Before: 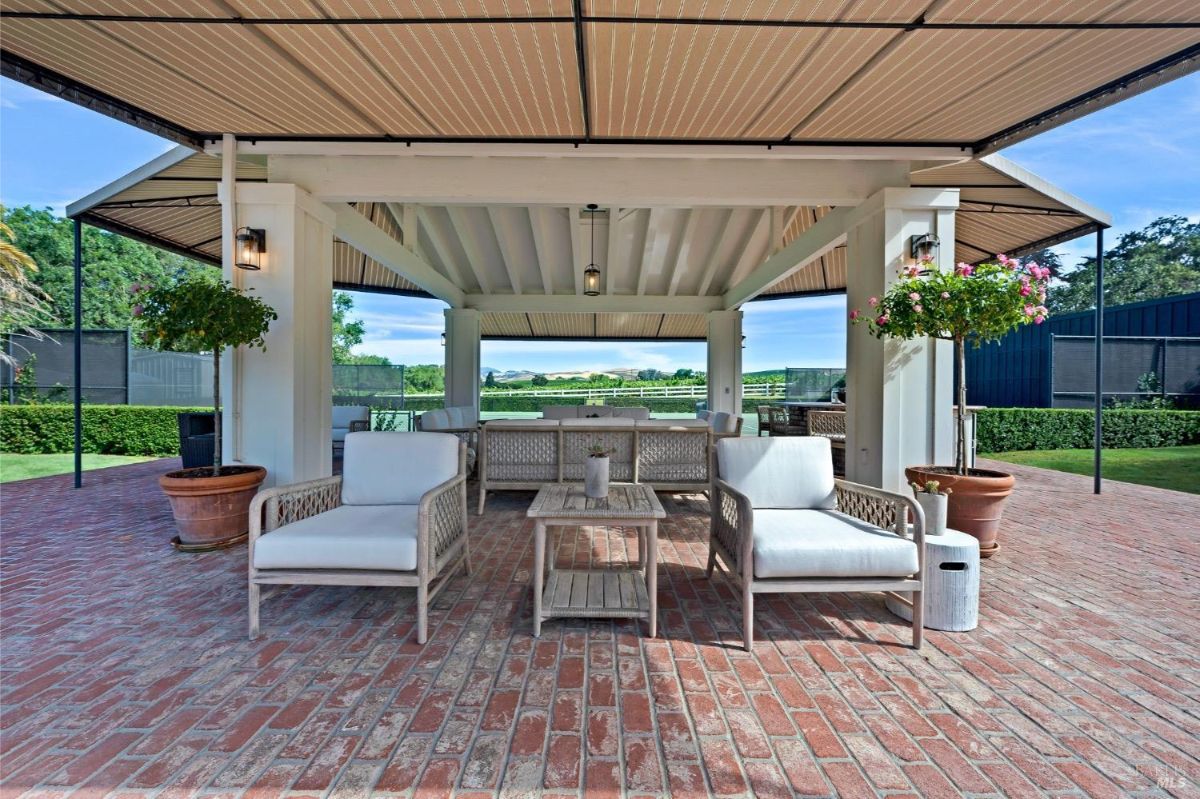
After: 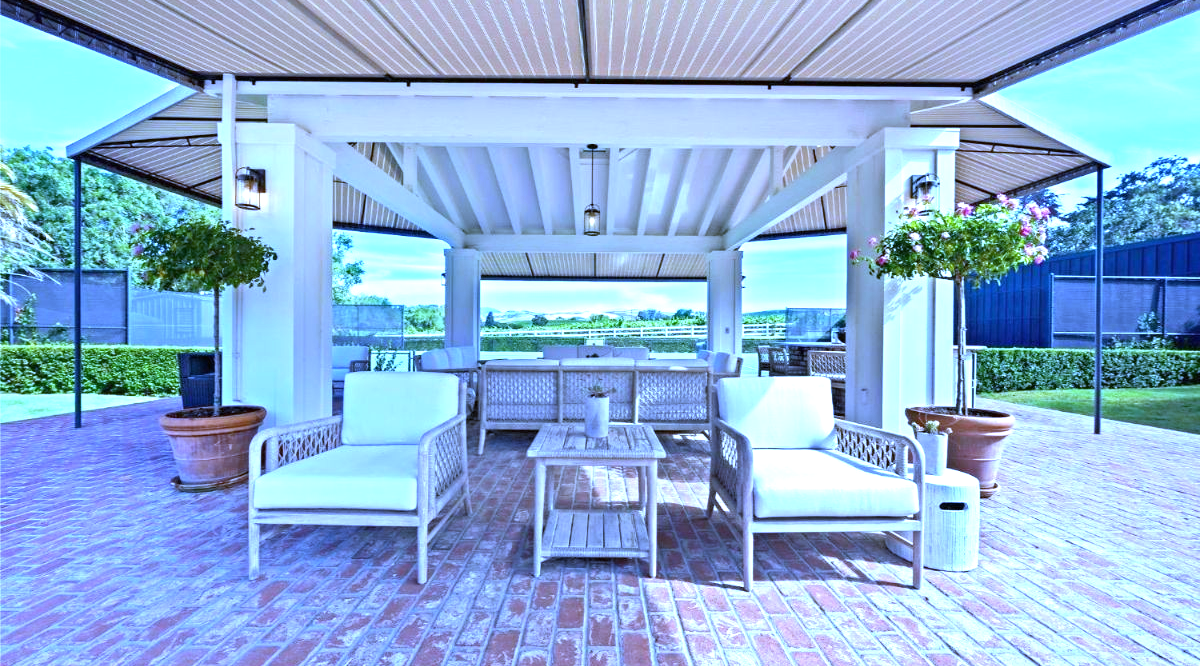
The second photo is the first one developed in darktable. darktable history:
exposure: black level correction 0, exposure 1.2 EV, compensate highlight preservation false
white balance: red 0.766, blue 1.537
crop: top 7.625%, bottom 8.027%
